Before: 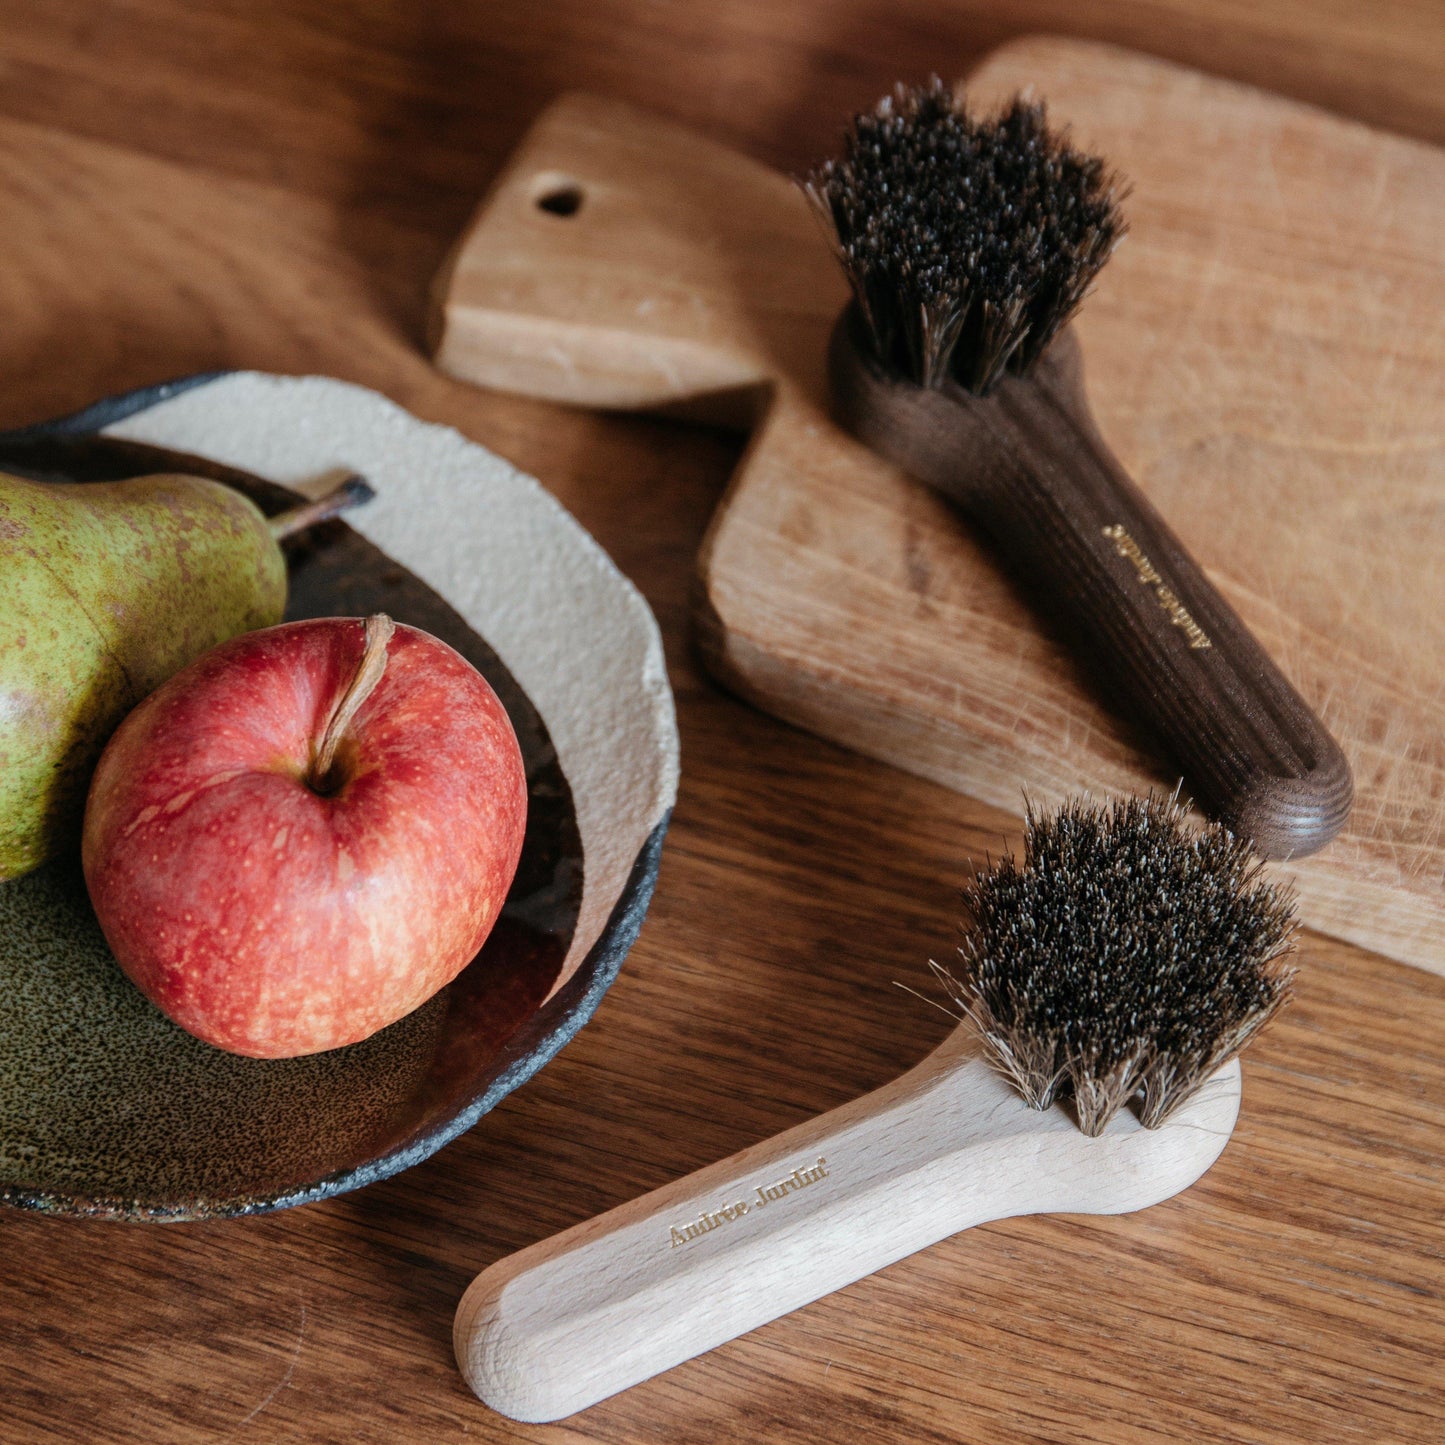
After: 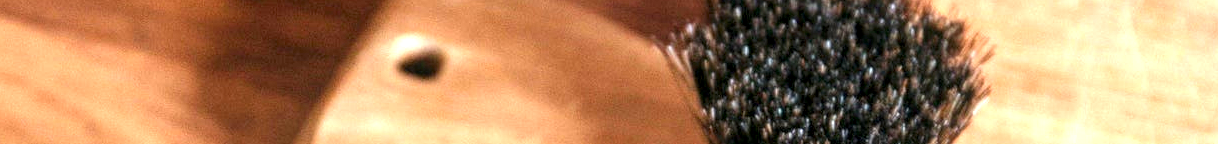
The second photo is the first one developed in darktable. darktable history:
local contrast: on, module defaults
crop and rotate: left 9.644%, top 9.491%, right 6.021%, bottom 80.509%
tone equalizer: on, module defaults
color zones: curves: ch1 [(0, 0.525) (0.143, 0.556) (0.286, 0.52) (0.429, 0.5) (0.571, 0.5) (0.714, 0.5) (0.857, 0.503) (1, 0.525)]
color balance: on, module defaults
exposure: black level correction 0.001, exposure 1.822 EV, compensate exposure bias true, compensate highlight preservation false
